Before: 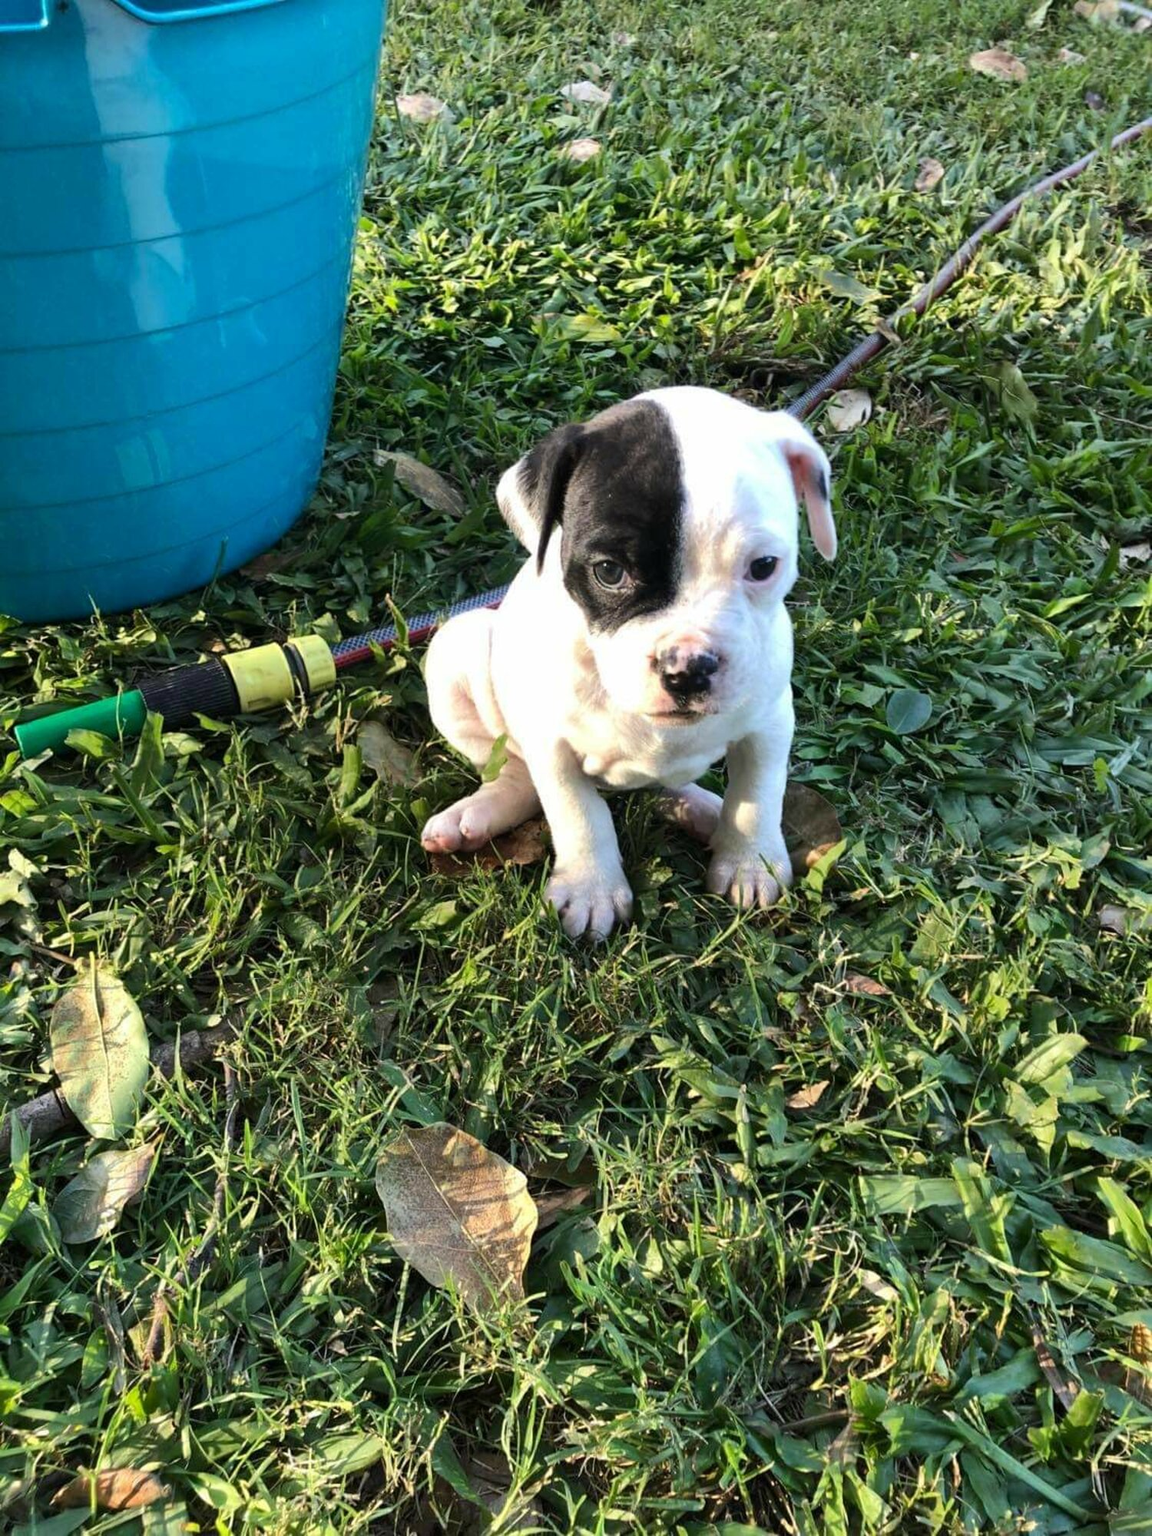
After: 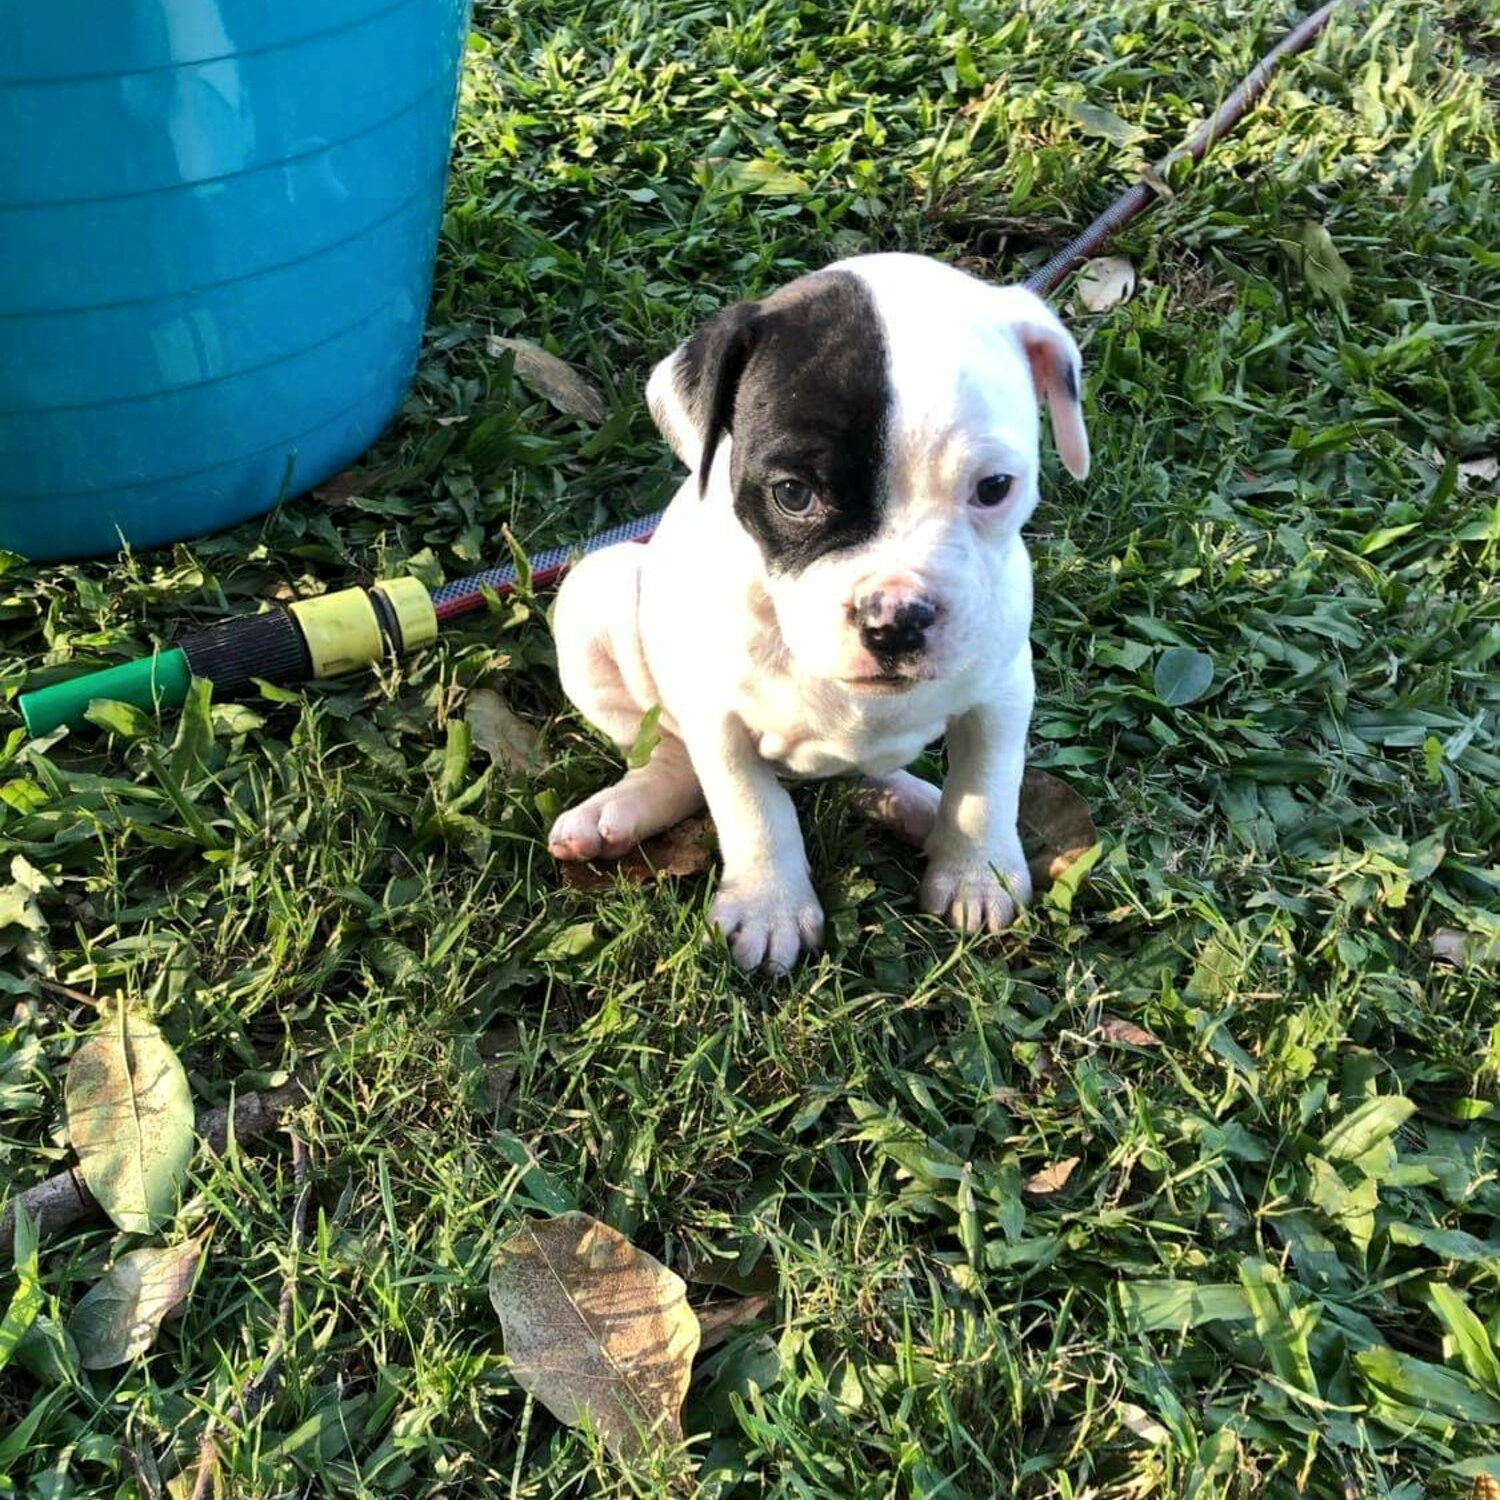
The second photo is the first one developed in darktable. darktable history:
crop and rotate: top 12.5%, bottom 12.5%
local contrast: mode bilateral grid, contrast 20, coarseness 50, detail 120%, midtone range 0.2
